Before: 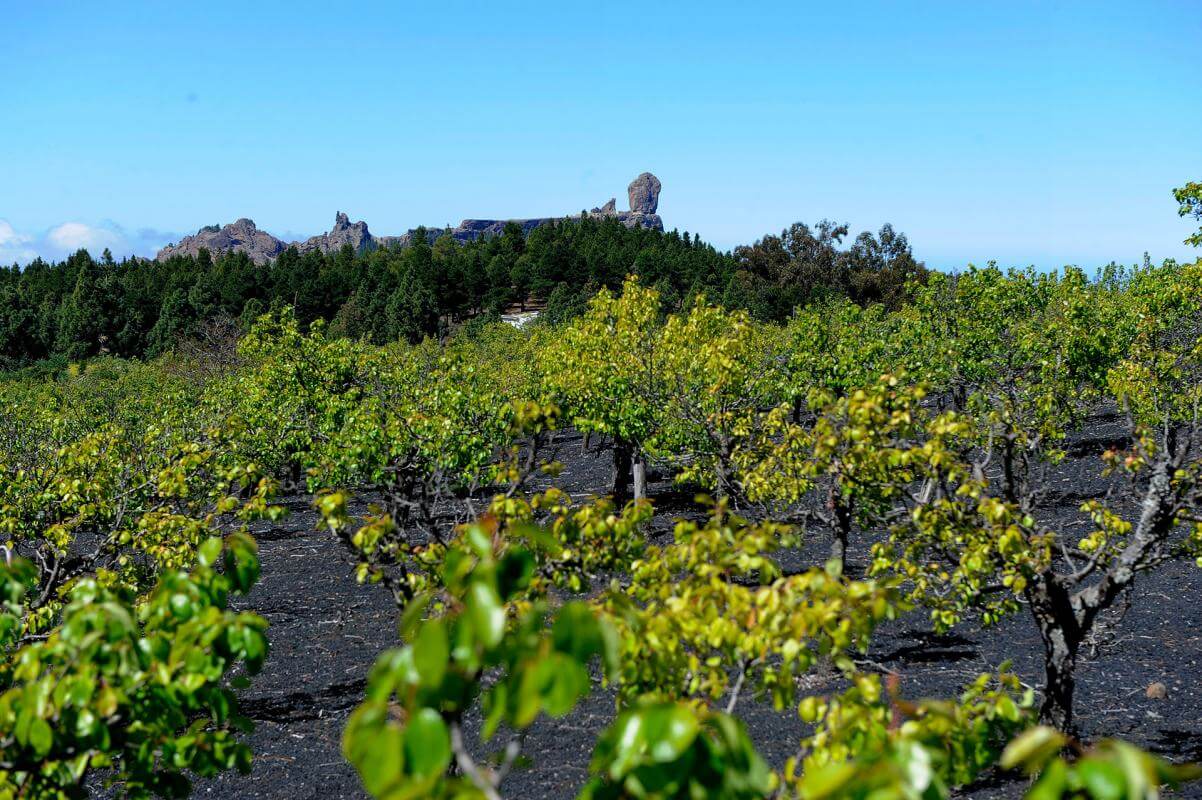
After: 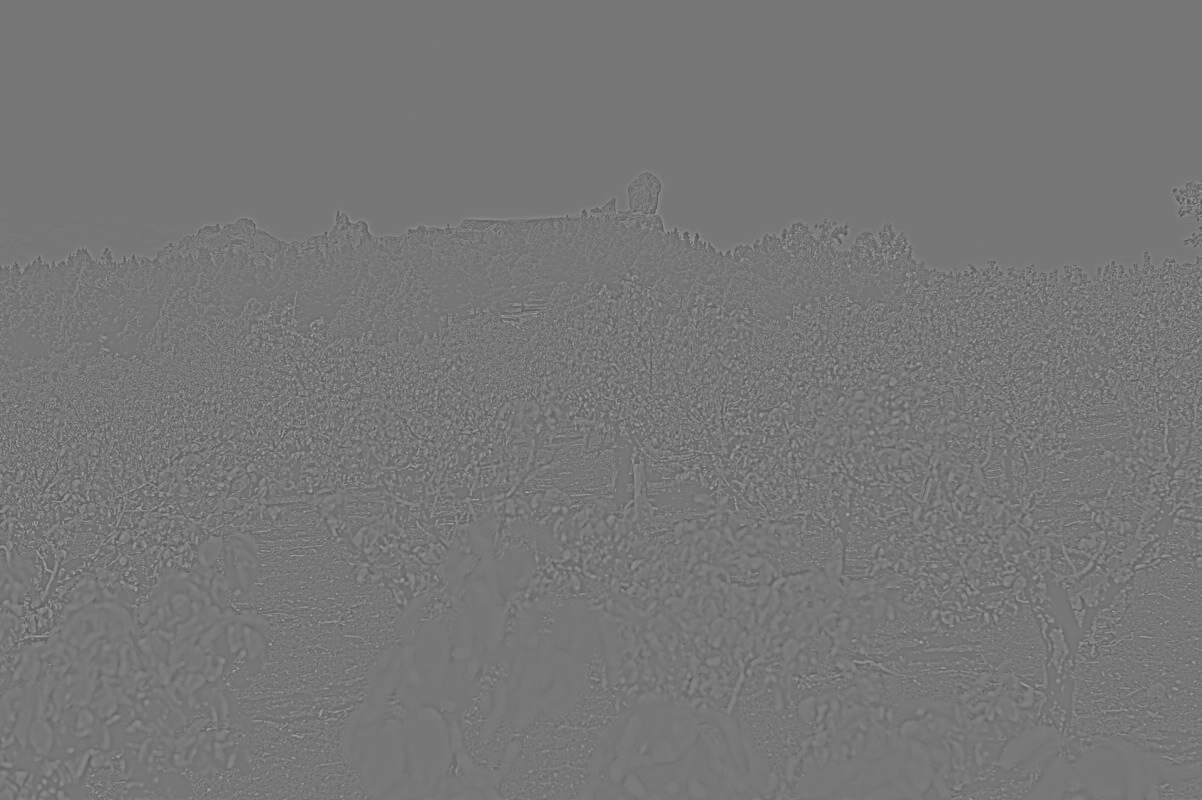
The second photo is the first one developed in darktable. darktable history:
white balance: red 0.984, blue 1.059
highpass: sharpness 5.84%, contrast boost 8.44%
